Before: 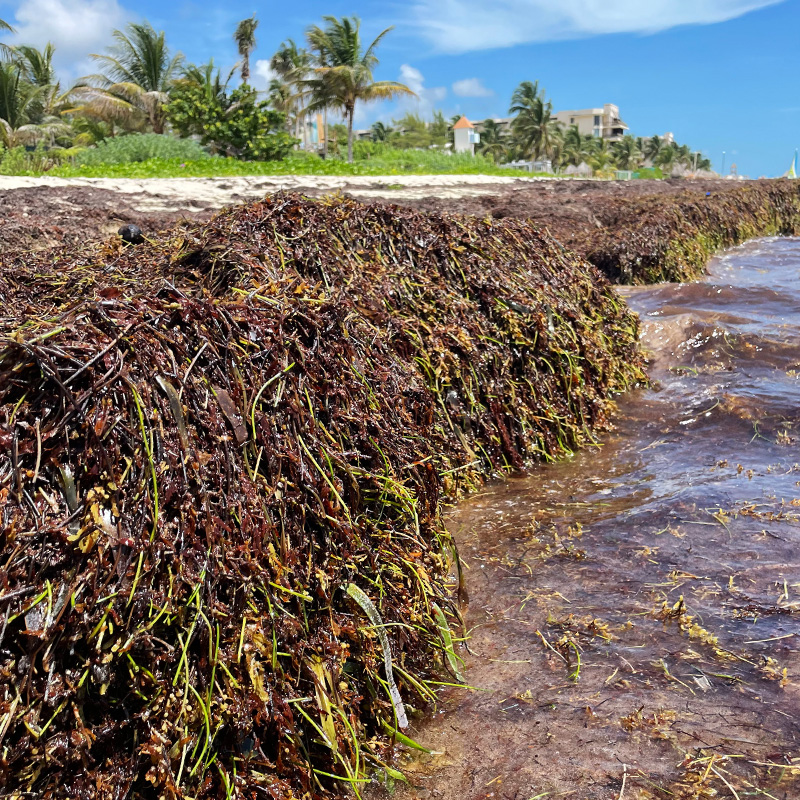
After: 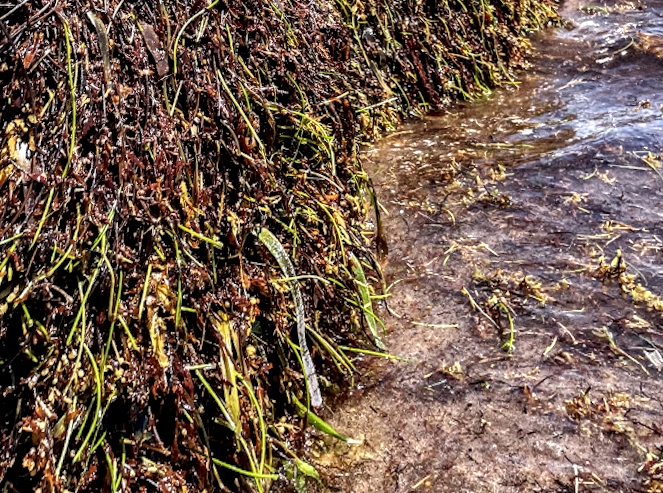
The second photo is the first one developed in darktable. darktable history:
crop and rotate: top 36.435%
local contrast: highlights 19%, detail 186%
rotate and perspective: rotation 0.72°, lens shift (vertical) -0.352, lens shift (horizontal) -0.051, crop left 0.152, crop right 0.859, crop top 0.019, crop bottom 0.964
